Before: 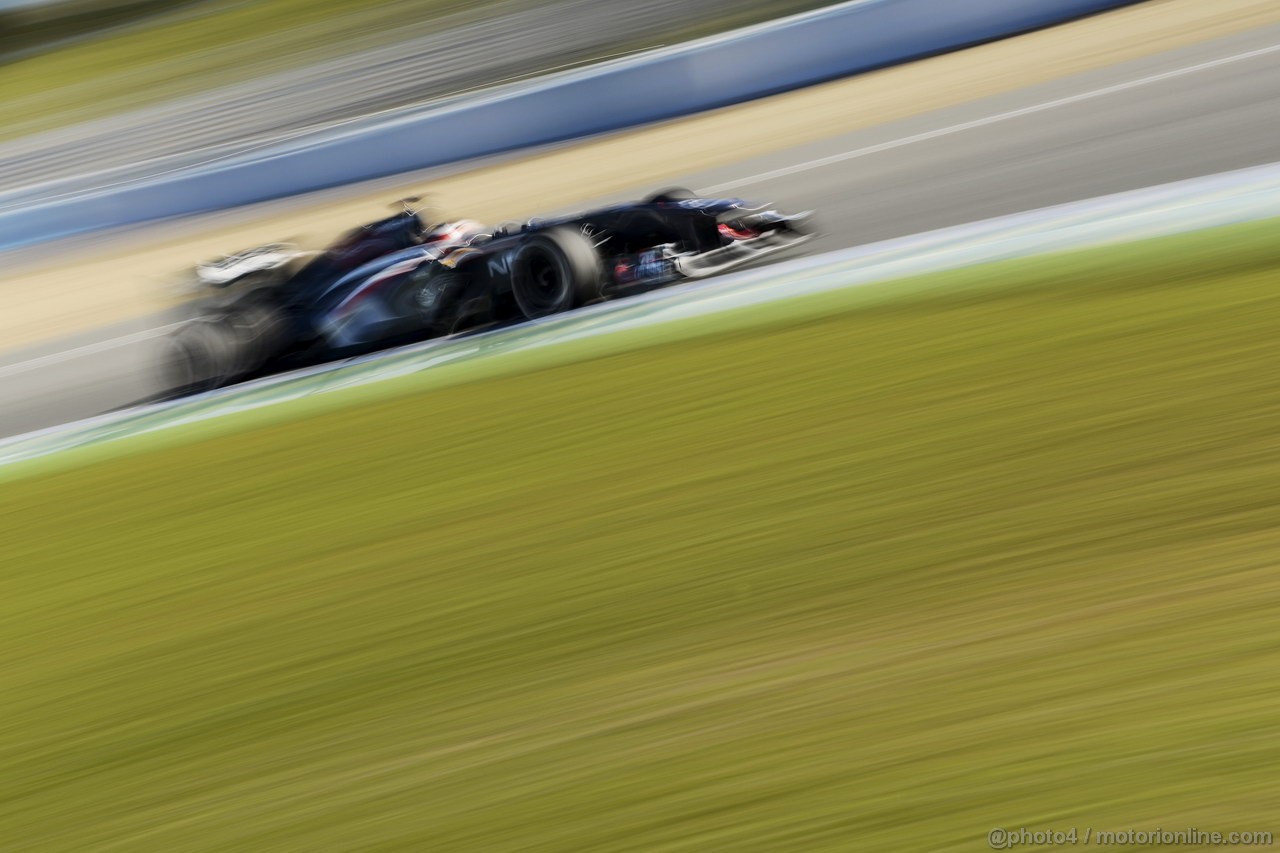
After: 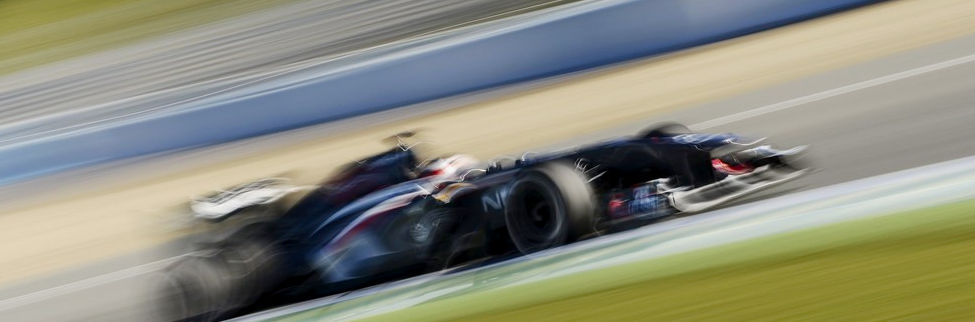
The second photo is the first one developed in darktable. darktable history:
crop: left 0.541%, top 7.631%, right 23.22%, bottom 54.537%
color balance rgb: linear chroma grading › shadows -6.795%, linear chroma grading › highlights -7.935%, linear chroma grading › global chroma -10.59%, linear chroma grading › mid-tones -8.401%, perceptual saturation grading › global saturation 0.48%, perceptual saturation grading › mid-tones 6.312%, perceptual saturation grading › shadows 71.346%
